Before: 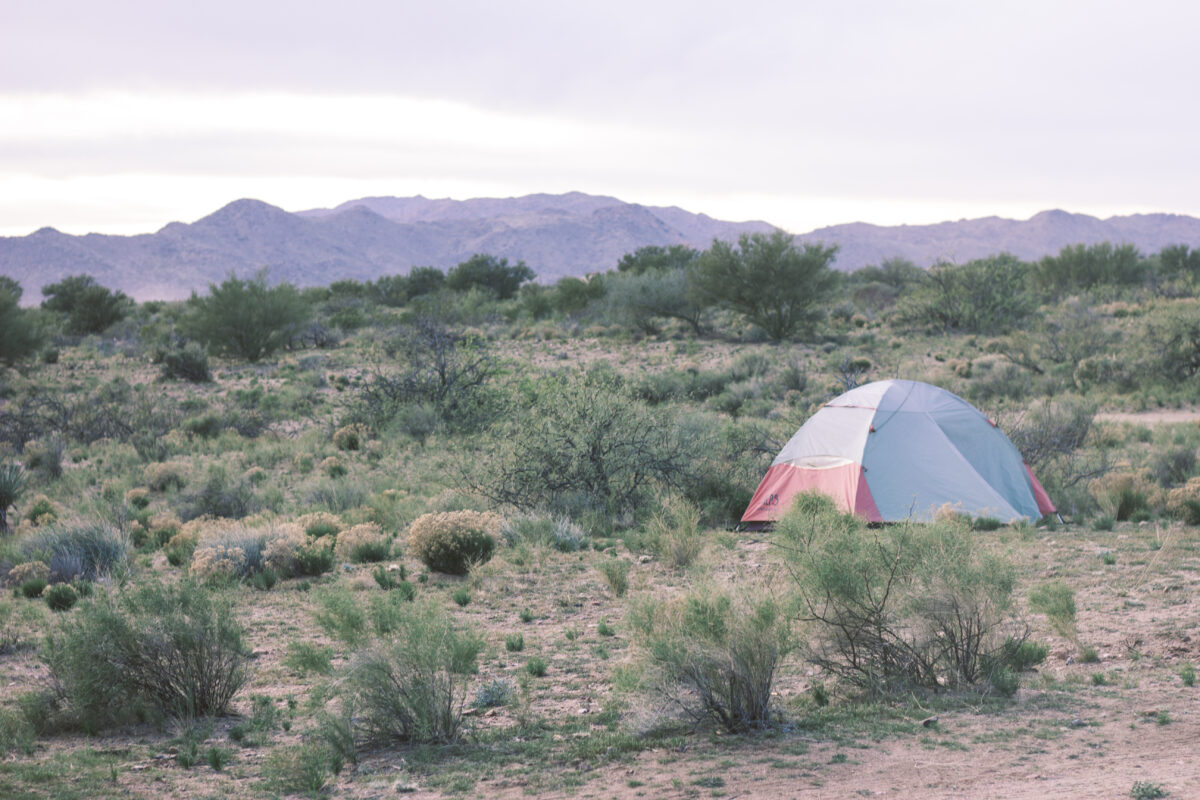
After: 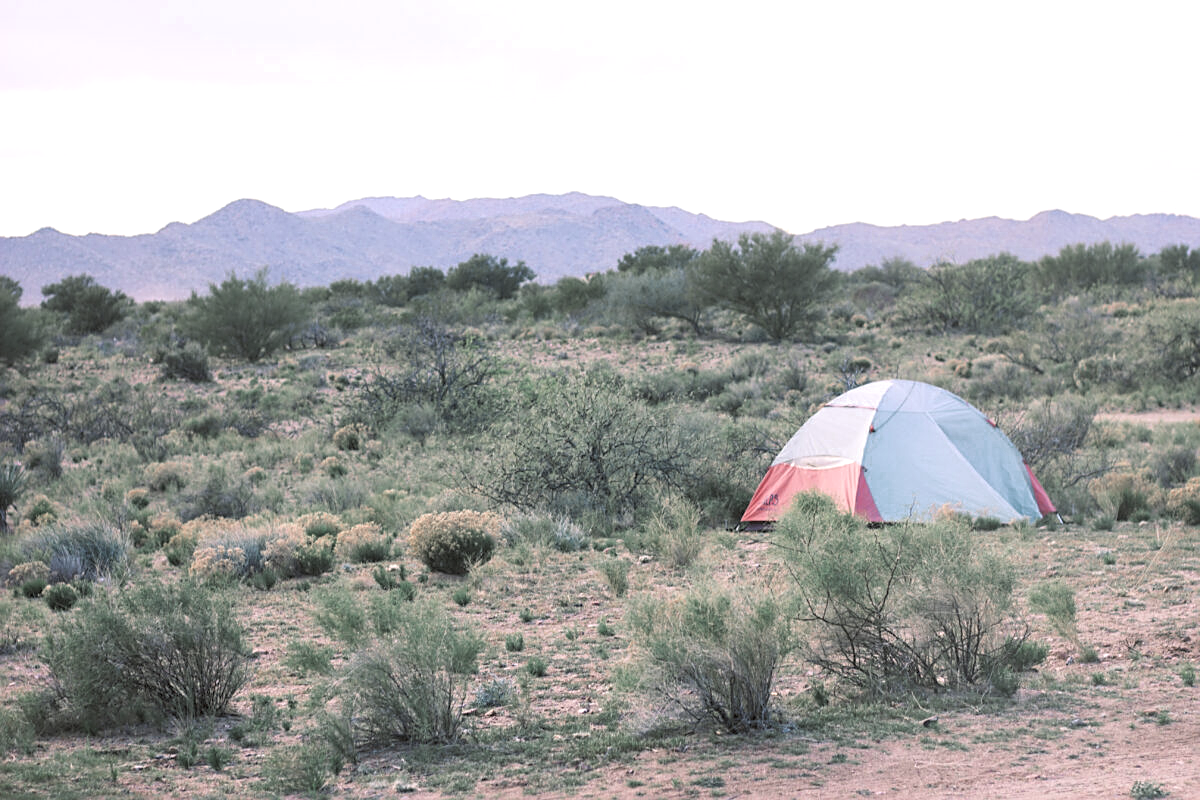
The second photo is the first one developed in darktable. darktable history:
rgb levels: levels [[0.01, 0.419, 0.839], [0, 0.5, 1], [0, 0.5, 1]]
color zones: curves: ch0 [(0, 0.466) (0.128, 0.466) (0.25, 0.5) (0.375, 0.456) (0.5, 0.5) (0.625, 0.5) (0.737, 0.652) (0.875, 0.5)]; ch1 [(0, 0.603) (0.125, 0.618) (0.261, 0.348) (0.372, 0.353) (0.497, 0.363) (0.611, 0.45) (0.731, 0.427) (0.875, 0.518) (0.998, 0.652)]; ch2 [(0, 0.559) (0.125, 0.451) (0.253, 0.564) (0.37, 0.578) (0.5, 0.466) (0.625, 0.471) (0.731, 0.471) (0.88, 0.485)]
sharpen: on, module defaults
